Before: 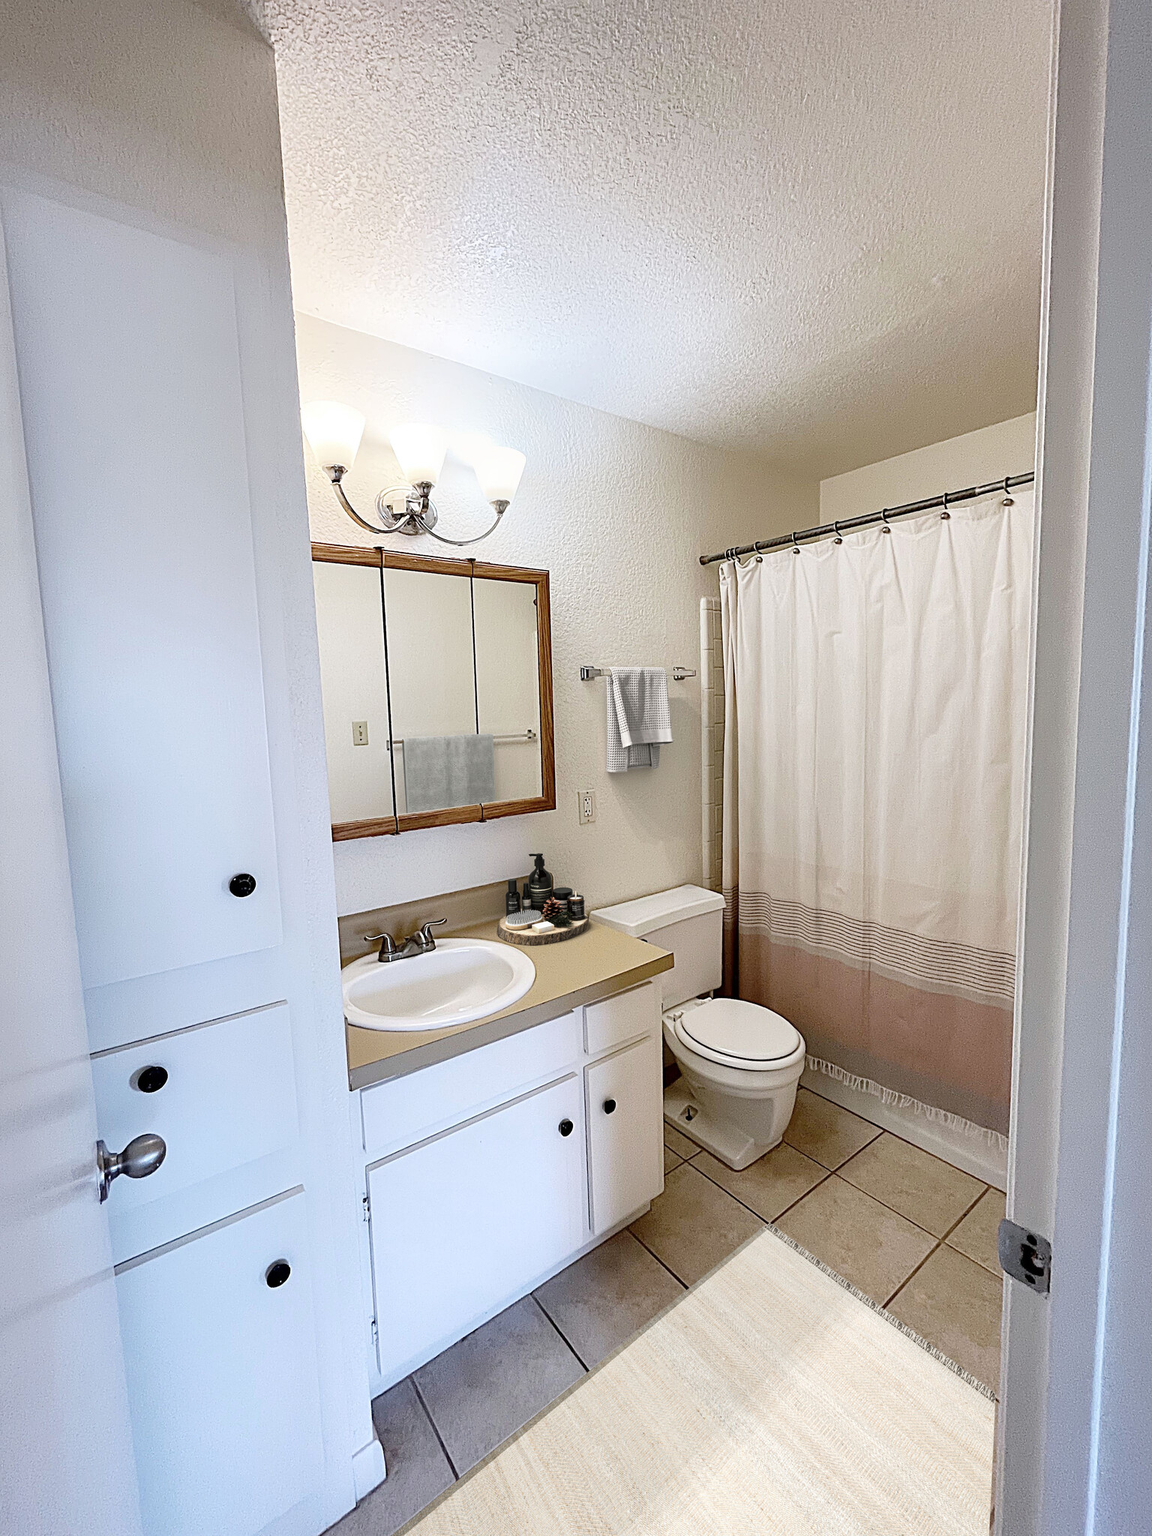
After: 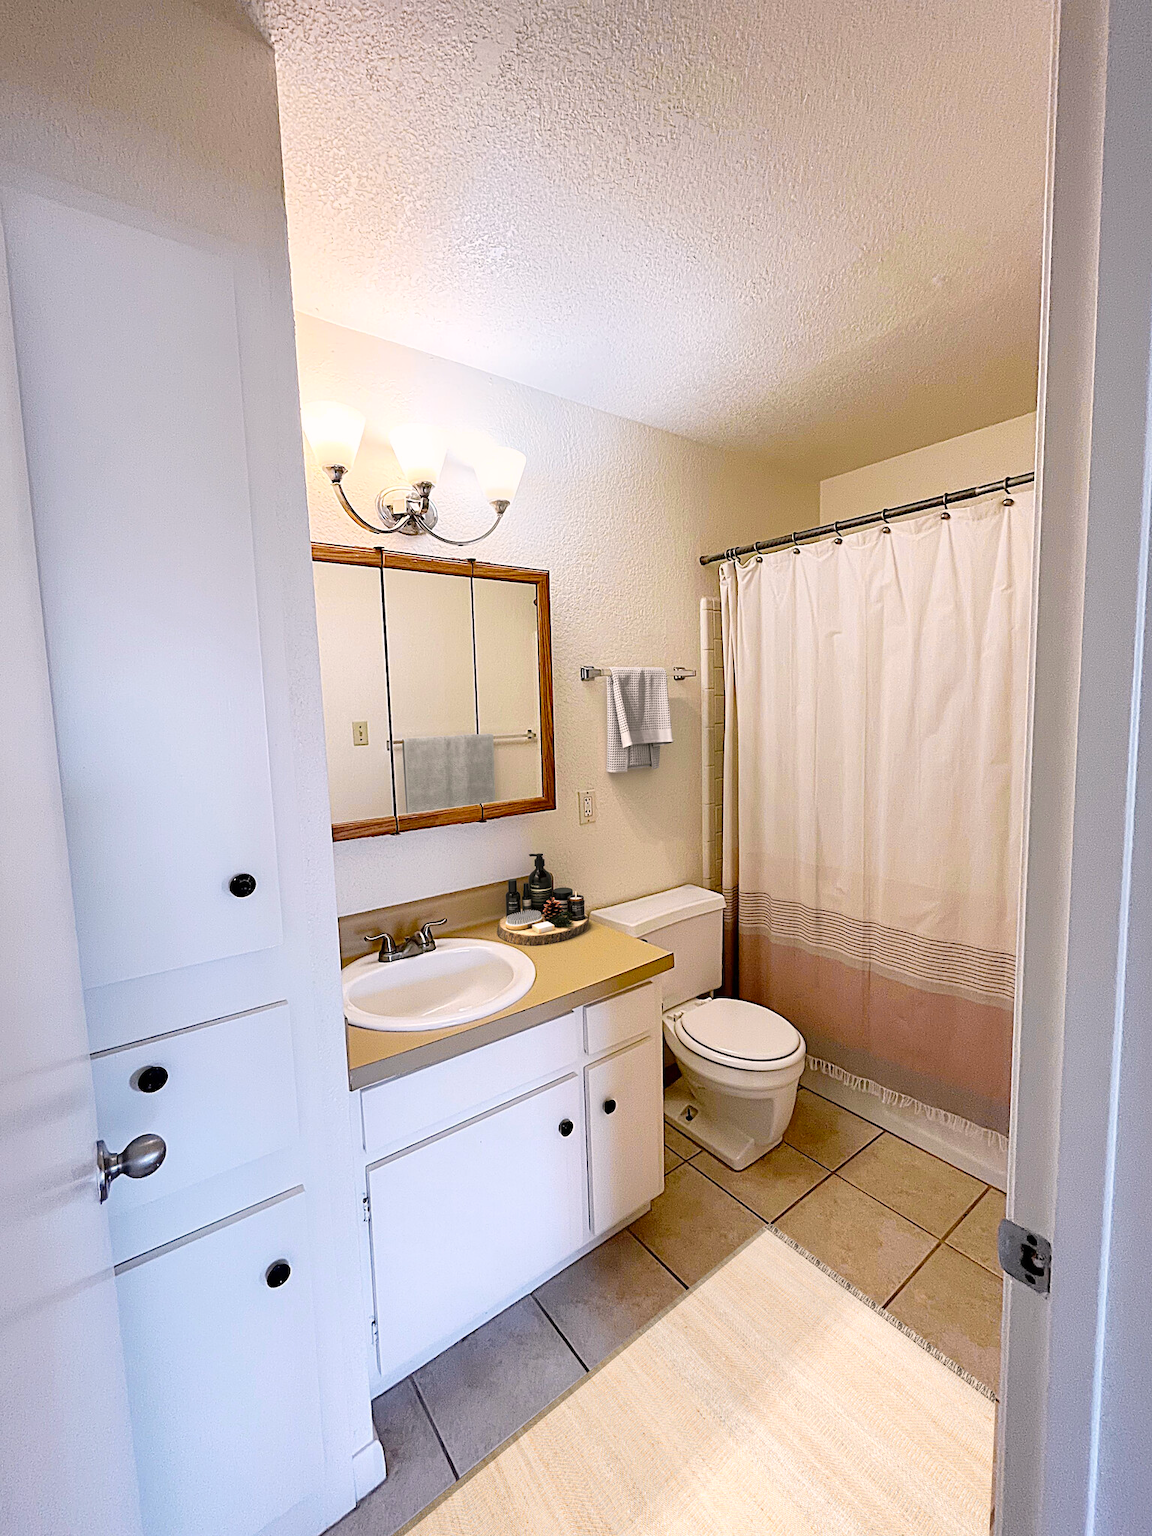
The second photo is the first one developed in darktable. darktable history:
color zones: curves: ch0 [(0.224, 0.526) (0.75, 0.5)]; ch1 [(0.055, 0.526) (0.224, 0.761) (0.377, 0.526) (0.75, 0.5)]
contrast brightness saturation: saturation -0.05
color correction: highlights a* 3.22, highlights b* 1.93, saturation 1.19
